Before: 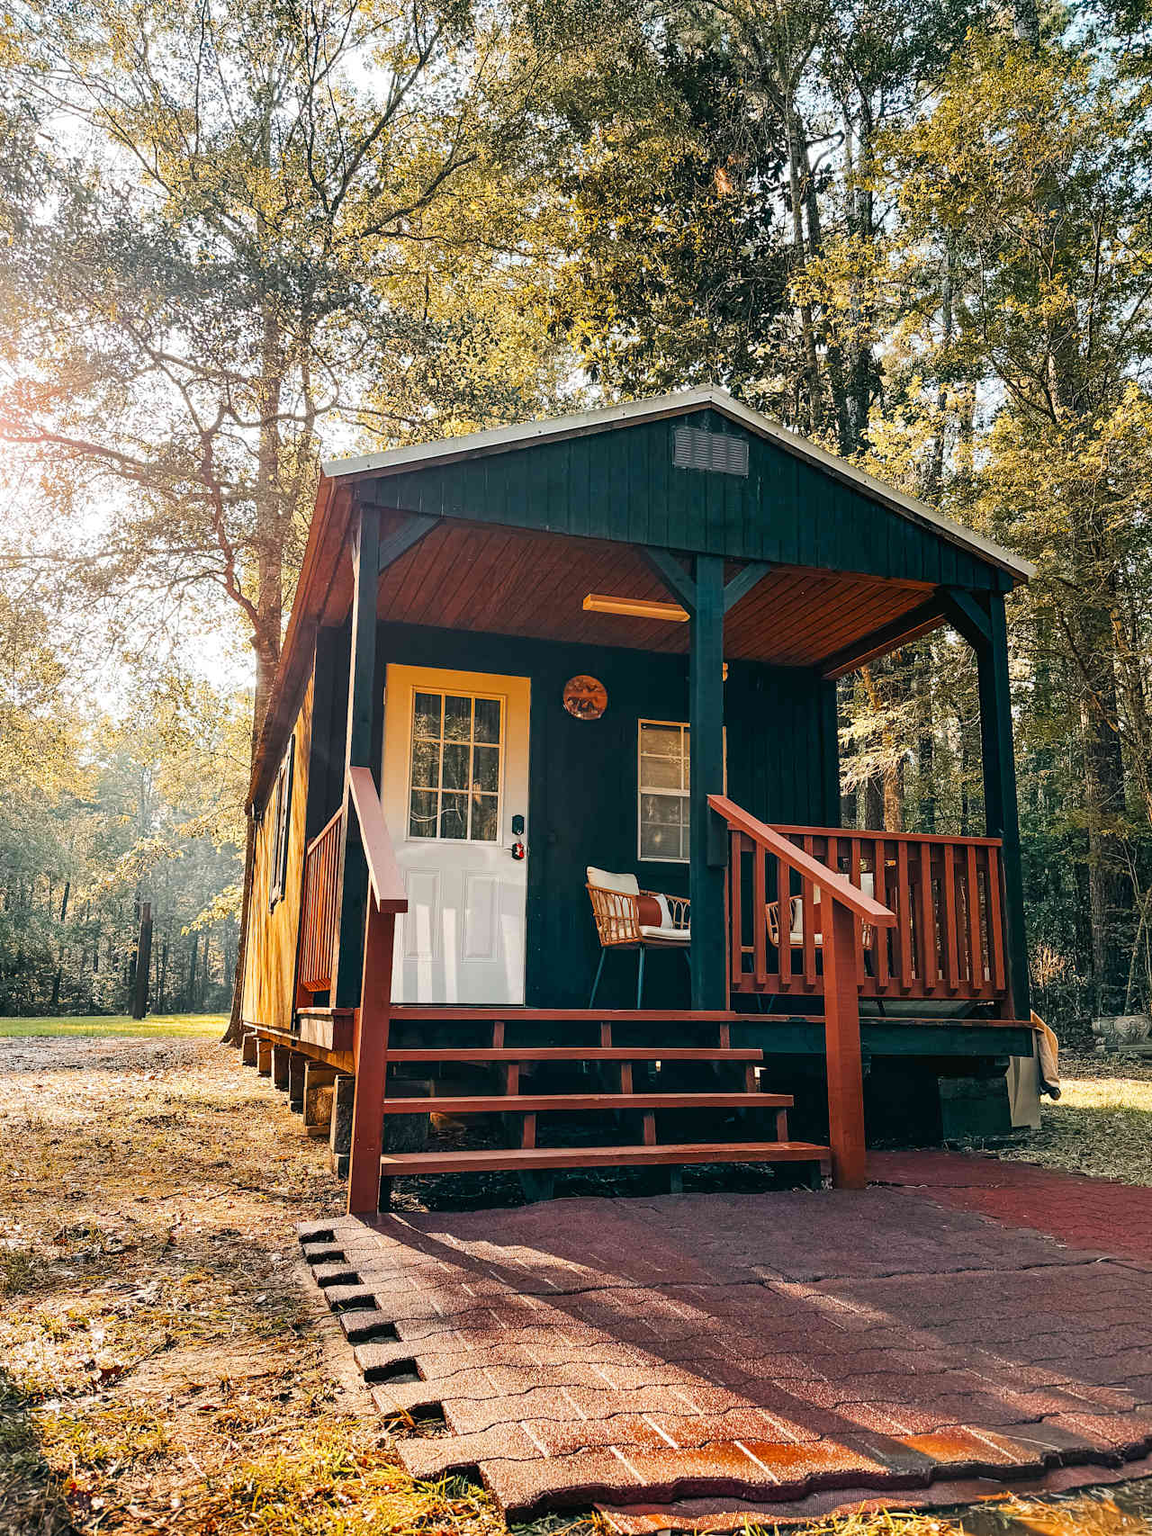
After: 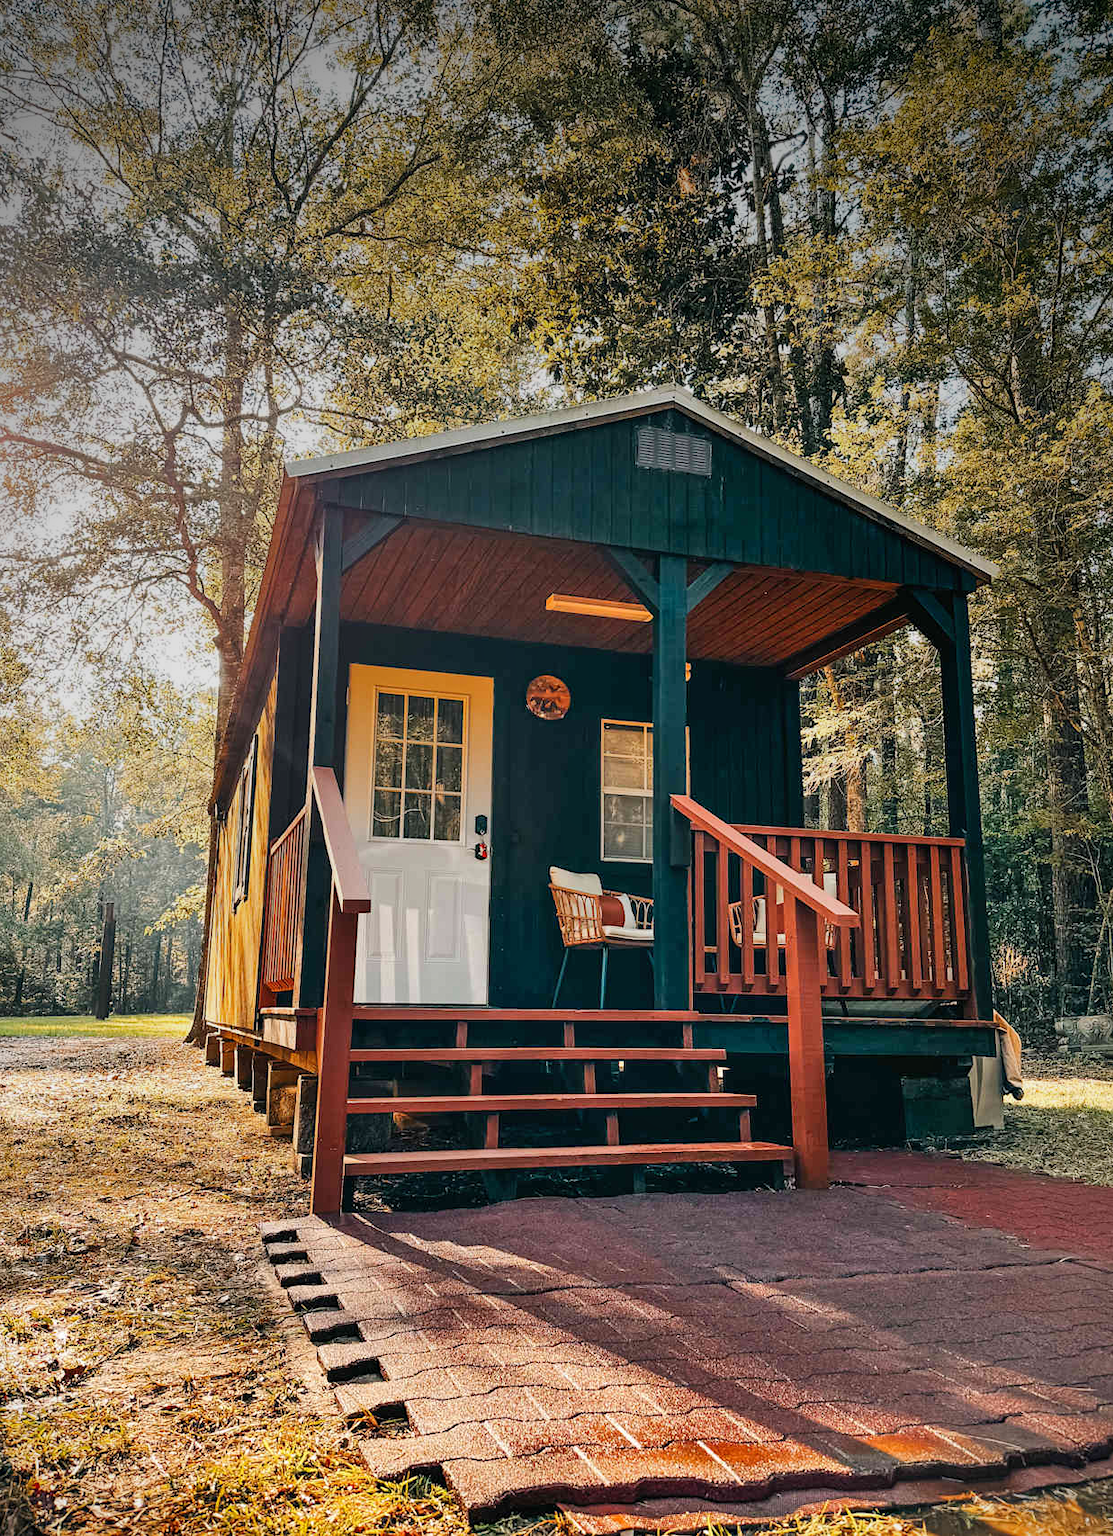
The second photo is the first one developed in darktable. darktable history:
vignetting: brightness -0.629, saturation -0.007, center (-0.028, 0.239)
shadows and highlights: soften with gaussian
crop and rotate: left 3.238%
graduated density: rotation -0.352°, offset 57.64
